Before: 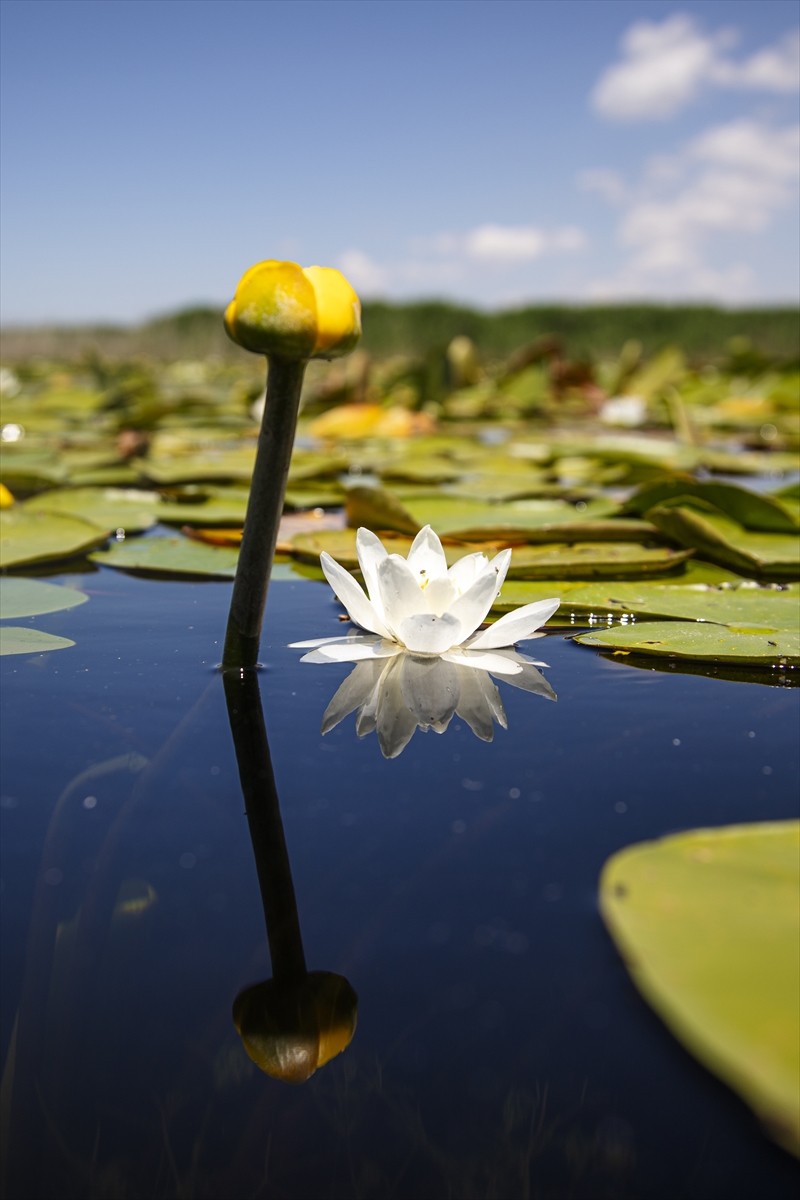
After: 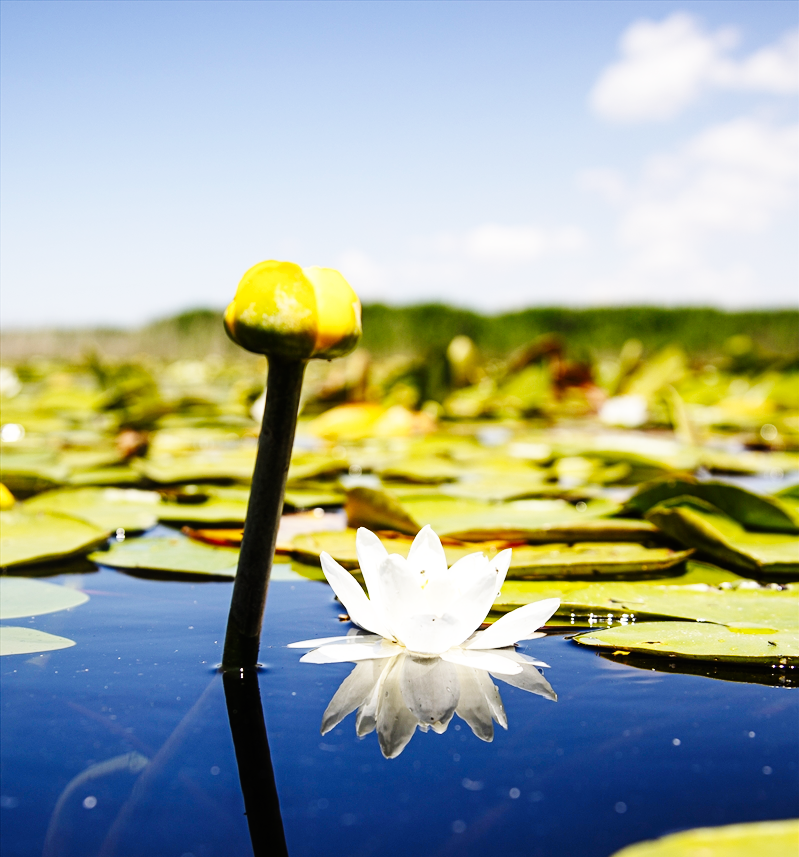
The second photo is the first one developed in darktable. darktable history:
levels: levels [0, 0.51, 1]
base curve: curves: ch0 [(0, 0) (0, 0) (0.002, 0.001) (0.008, 0.003) (0.019, 0.011) (0.037, 0.037) (0.064, 0.11) (0.102, 0.232) (0.152, 0.379) (0.216, 0.524) (0.296, 0.665) (0.394, 0.789) (0.512, 0.881) (0.651, 0.945) (0.813, 0.986) (1, 1)], preserve colors none
crop: right 0%, bottom 28.557%
